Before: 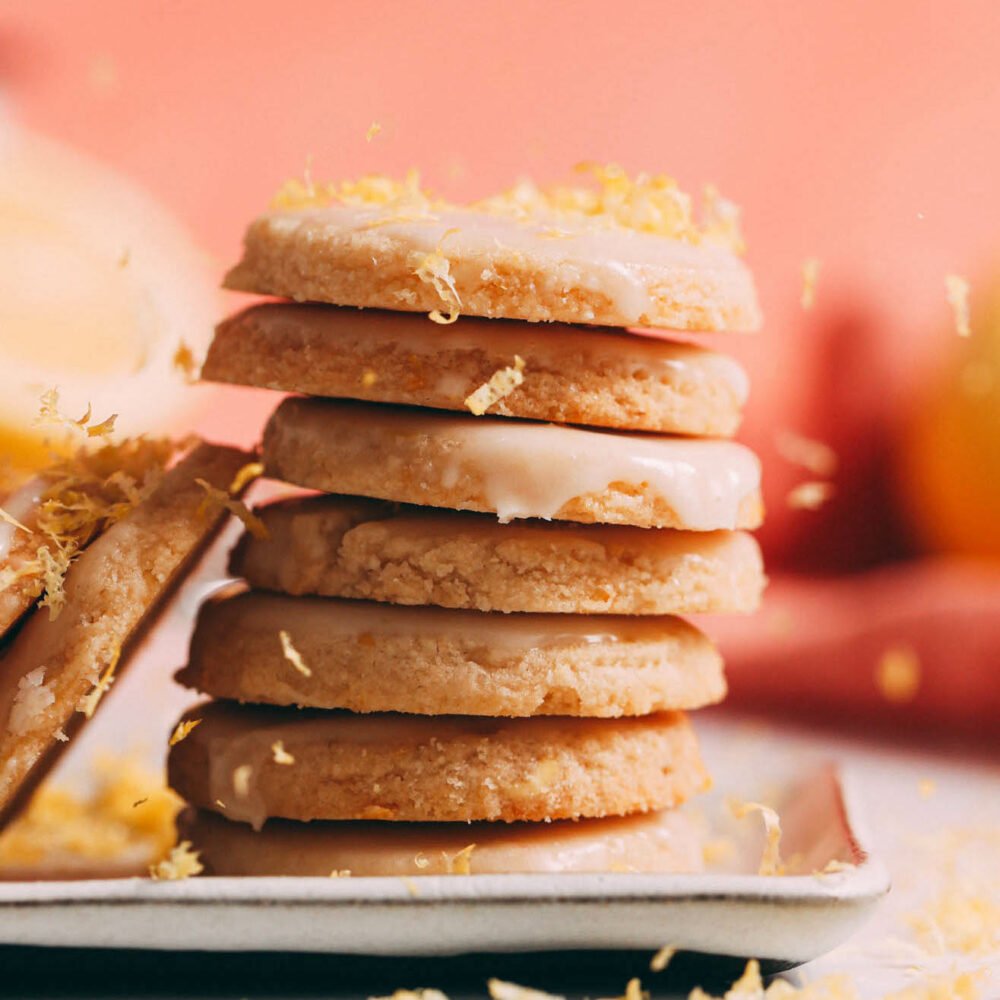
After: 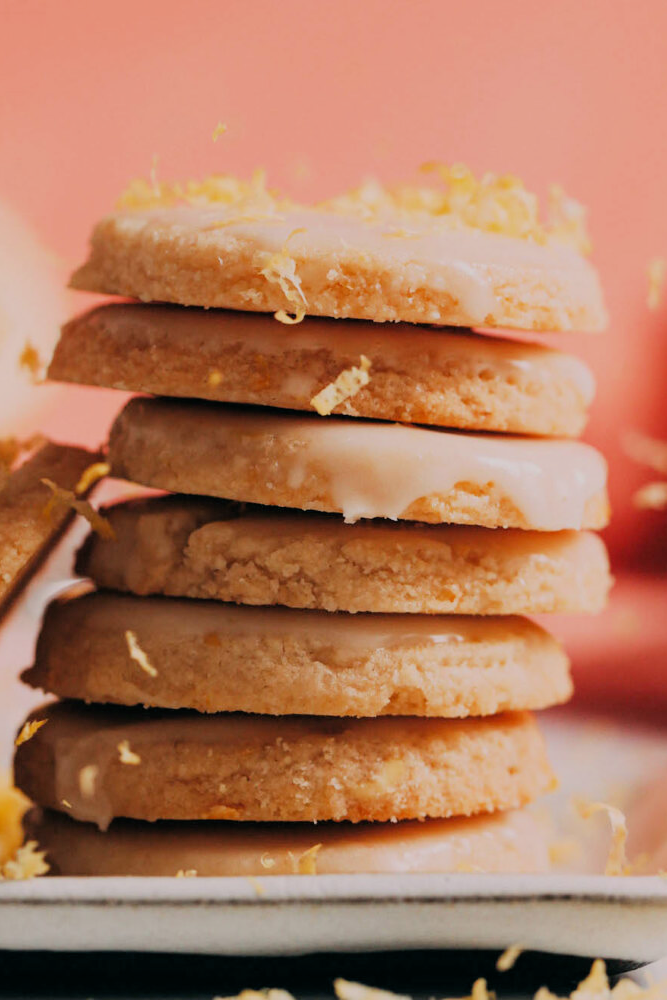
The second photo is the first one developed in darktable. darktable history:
crop: left 15.416%, right 17.84%
filmic rgb: black relative exposure -7.65 EV, white relative exposure 4.56 EV, hardness 3.61, color science v6 (2022)
